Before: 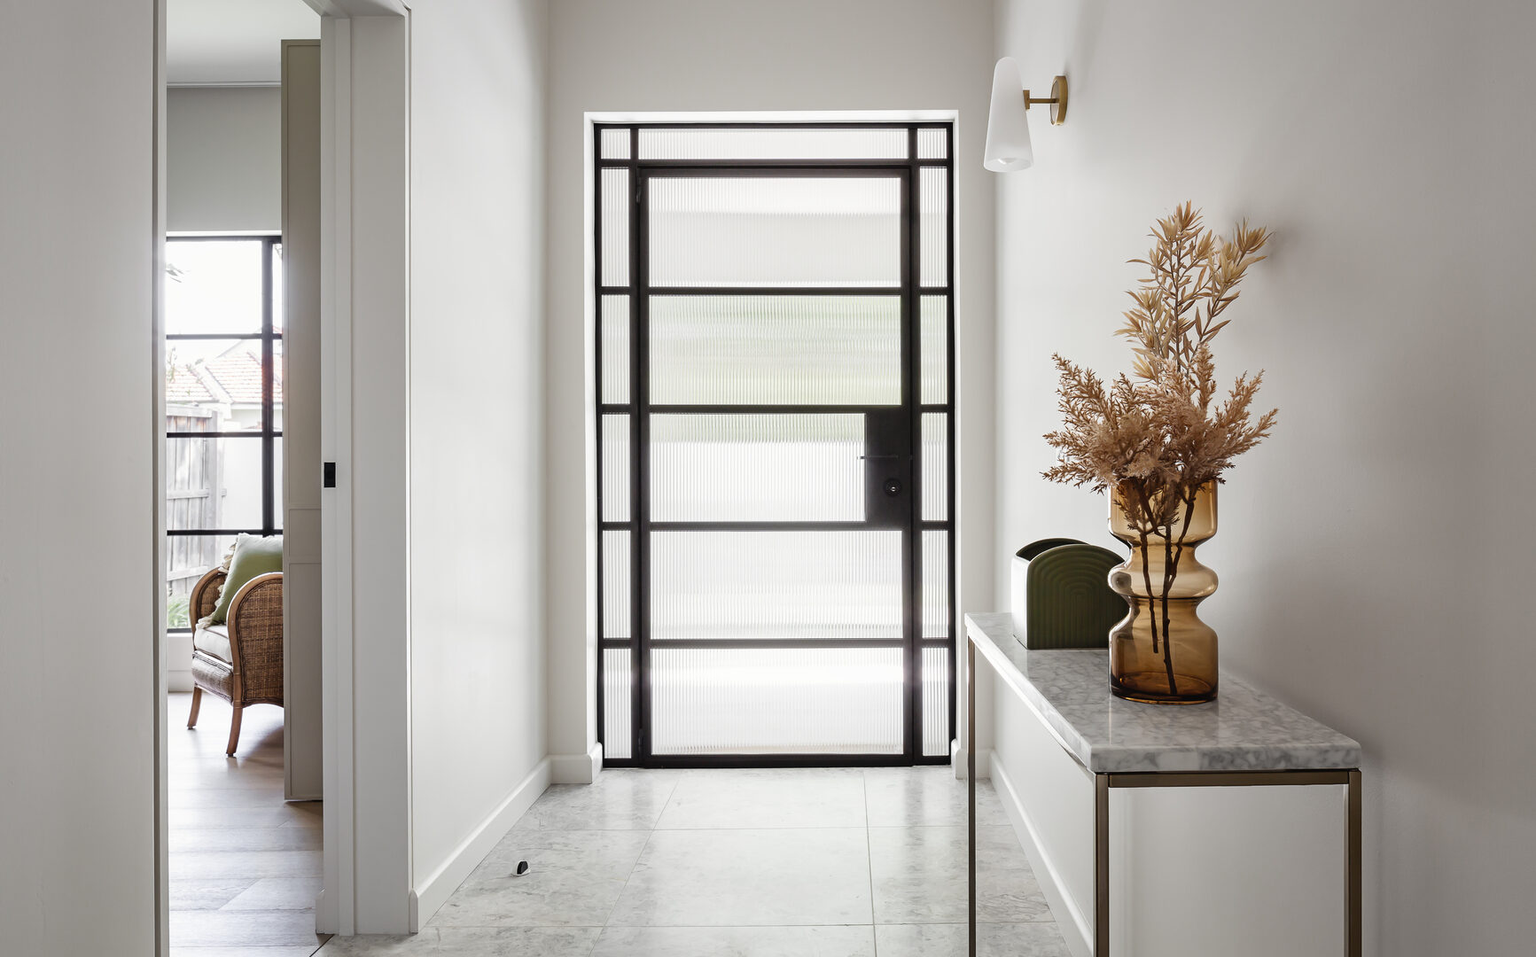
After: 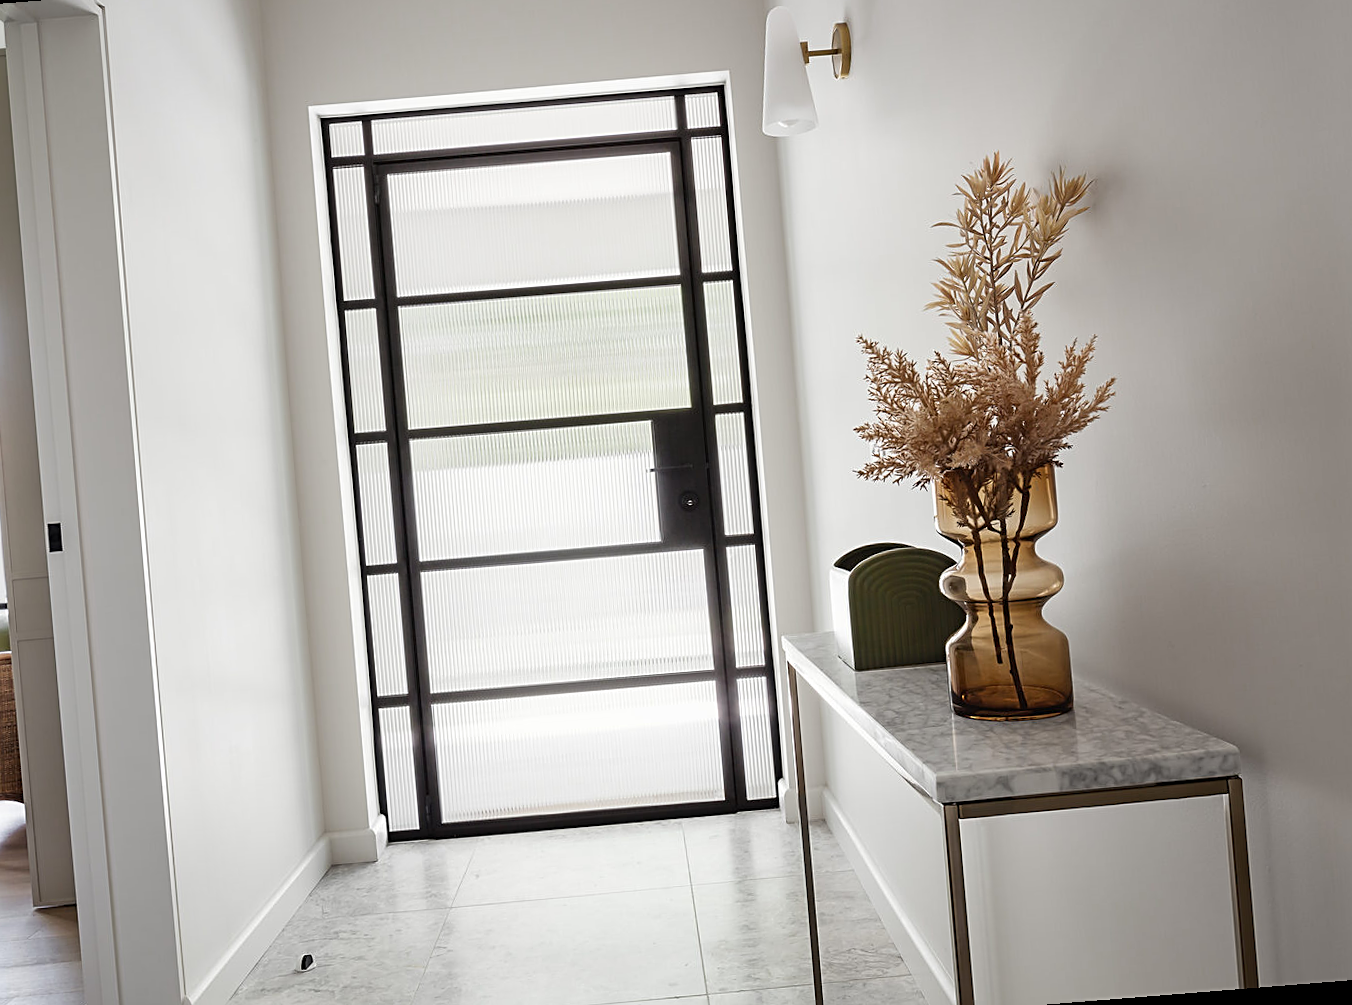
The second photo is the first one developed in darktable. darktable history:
rotate and perspective: rotation -4.57°, crop left 0.054, crop right 0.944, crop top 0.087, crop bottom 0.914
sharpen: on, module defaults
crop: left 16.145%
color balance: on, module defaults
